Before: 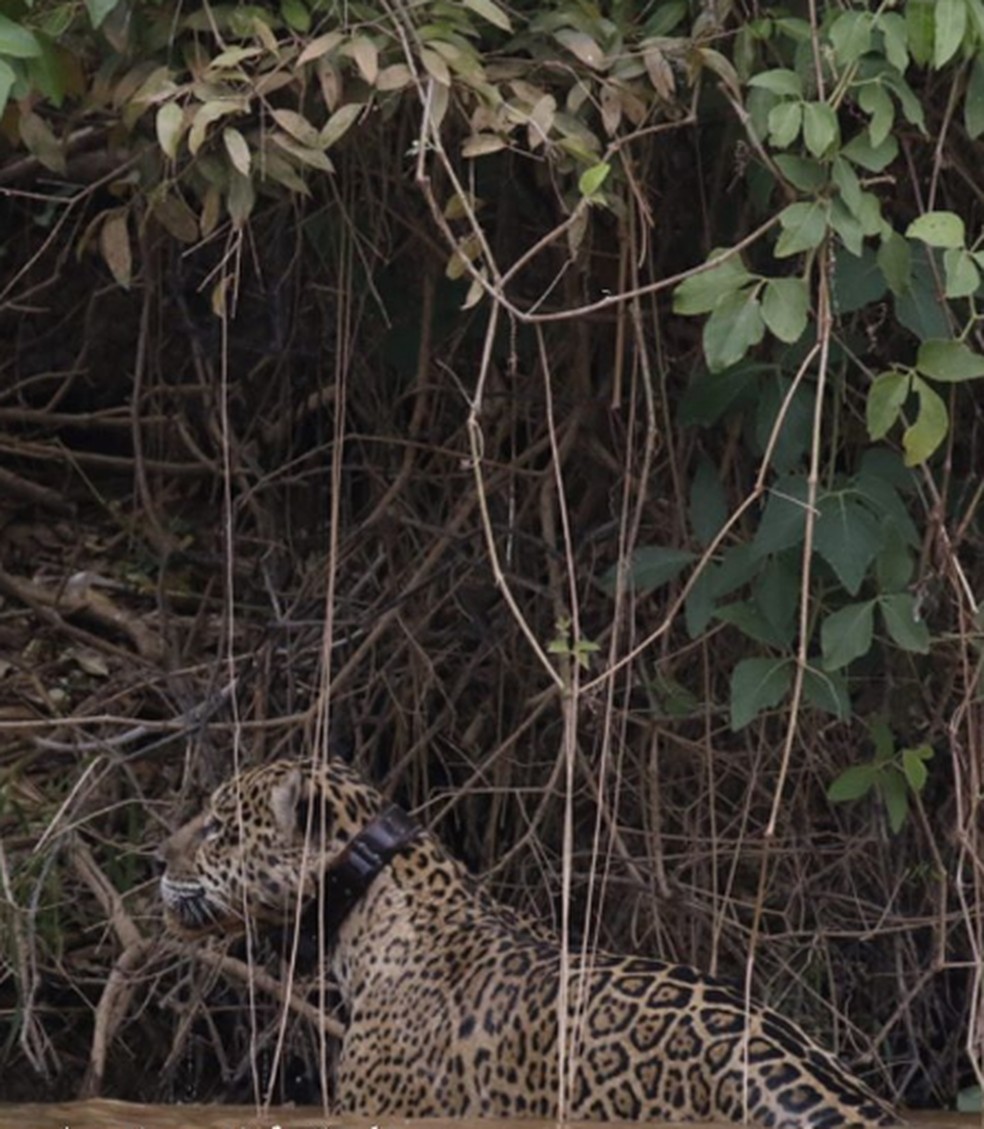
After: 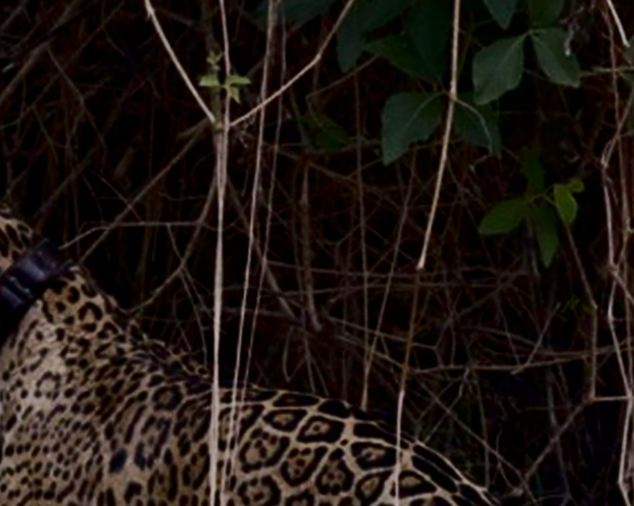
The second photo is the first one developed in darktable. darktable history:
filmic rgb: black relative exposure -7.65 EV, white relative exposure 4.56 EV, hardness 3.61
contrast brightness saturation: contrast 0.24, brightness -0.24, saturation 0.14
tone equalizer: on, module defaults
color calibration: illuminant same as pipeline (D50), adaptation none (bypass)
crop and rotate: left 35.509%, top 50.238%, bottom 4.934%
